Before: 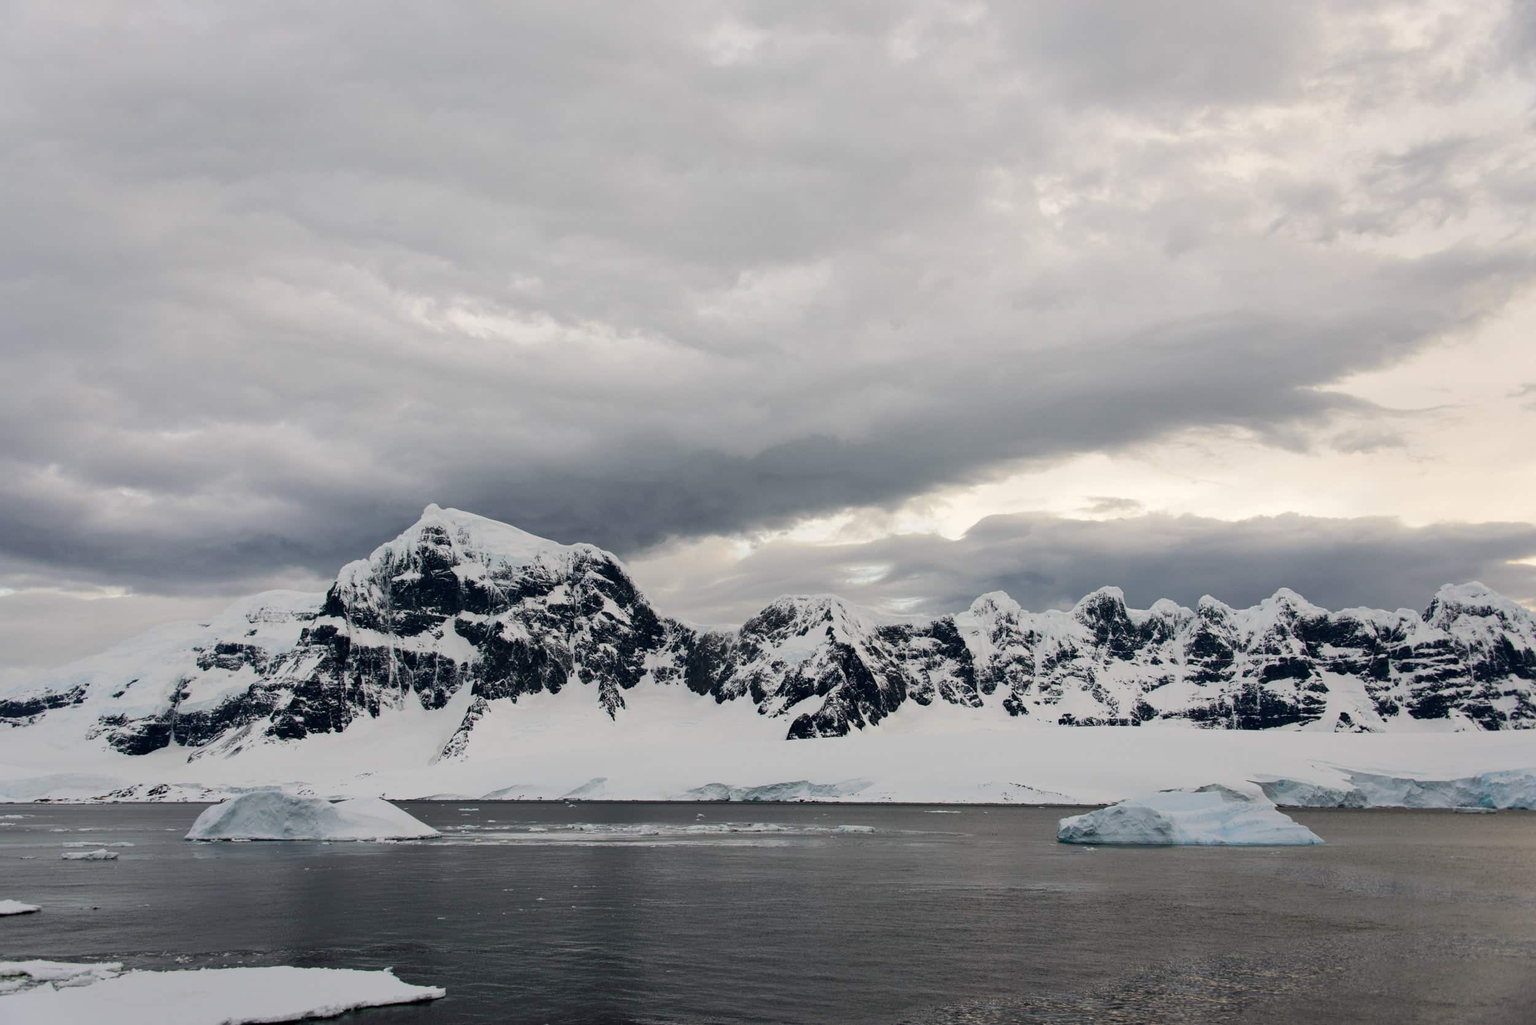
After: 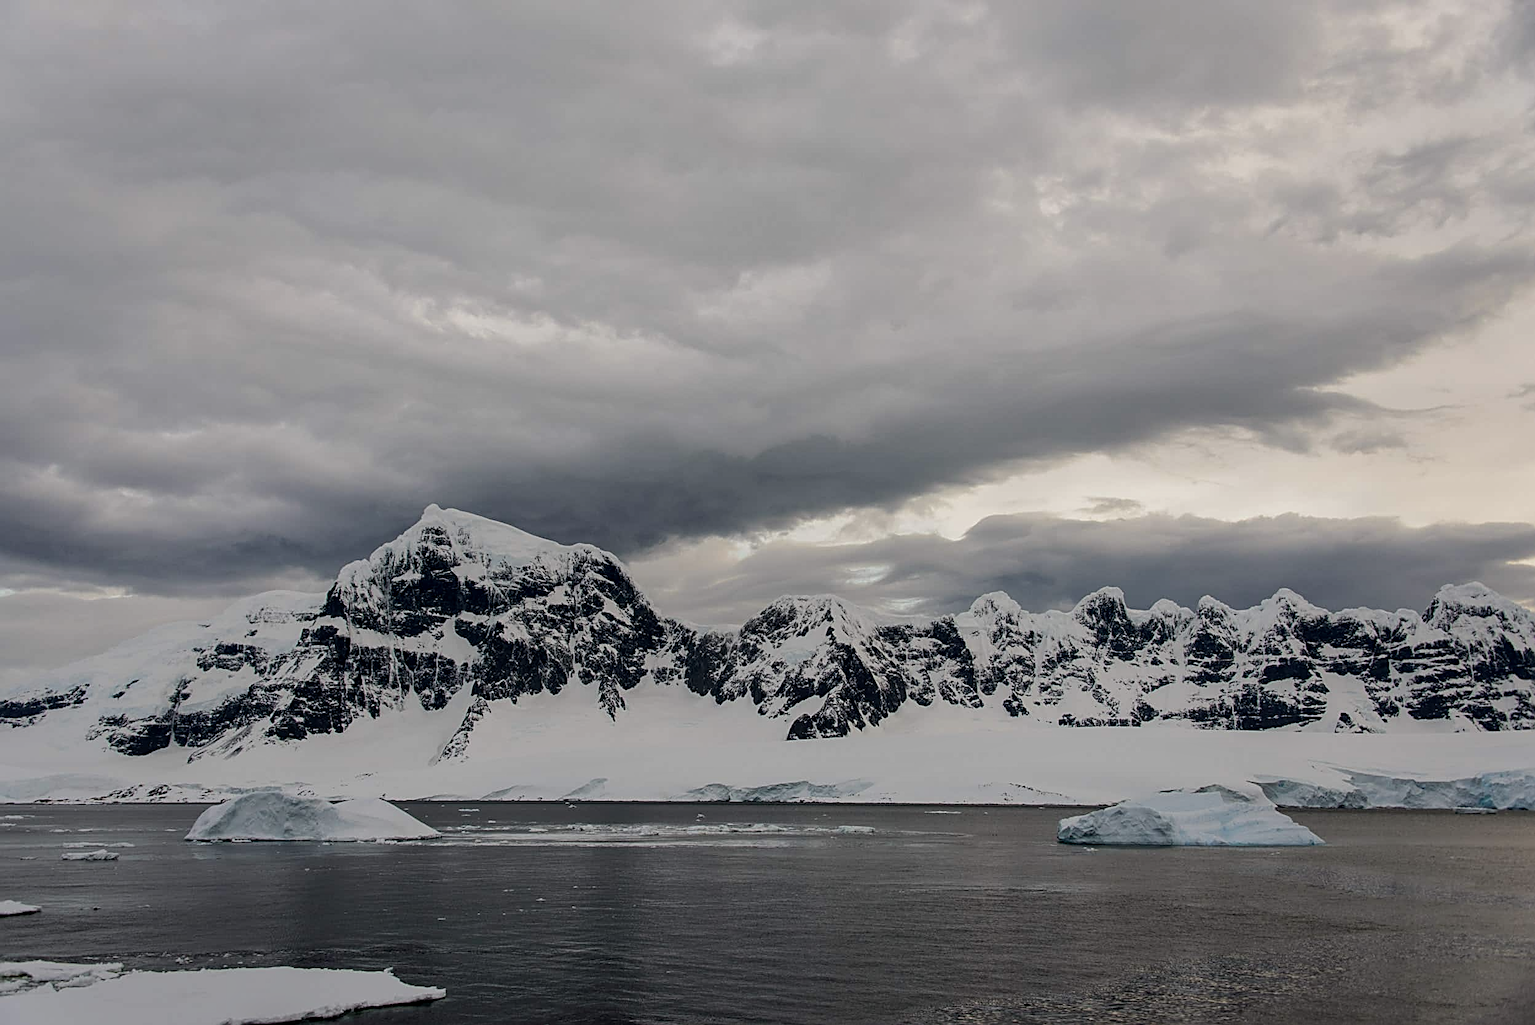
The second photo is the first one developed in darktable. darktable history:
exposure: exposure -0.492 EV, compensate highlight preservation false
local contrast: on, module defaults
sharpen: radius 2.584, amount 0.688
